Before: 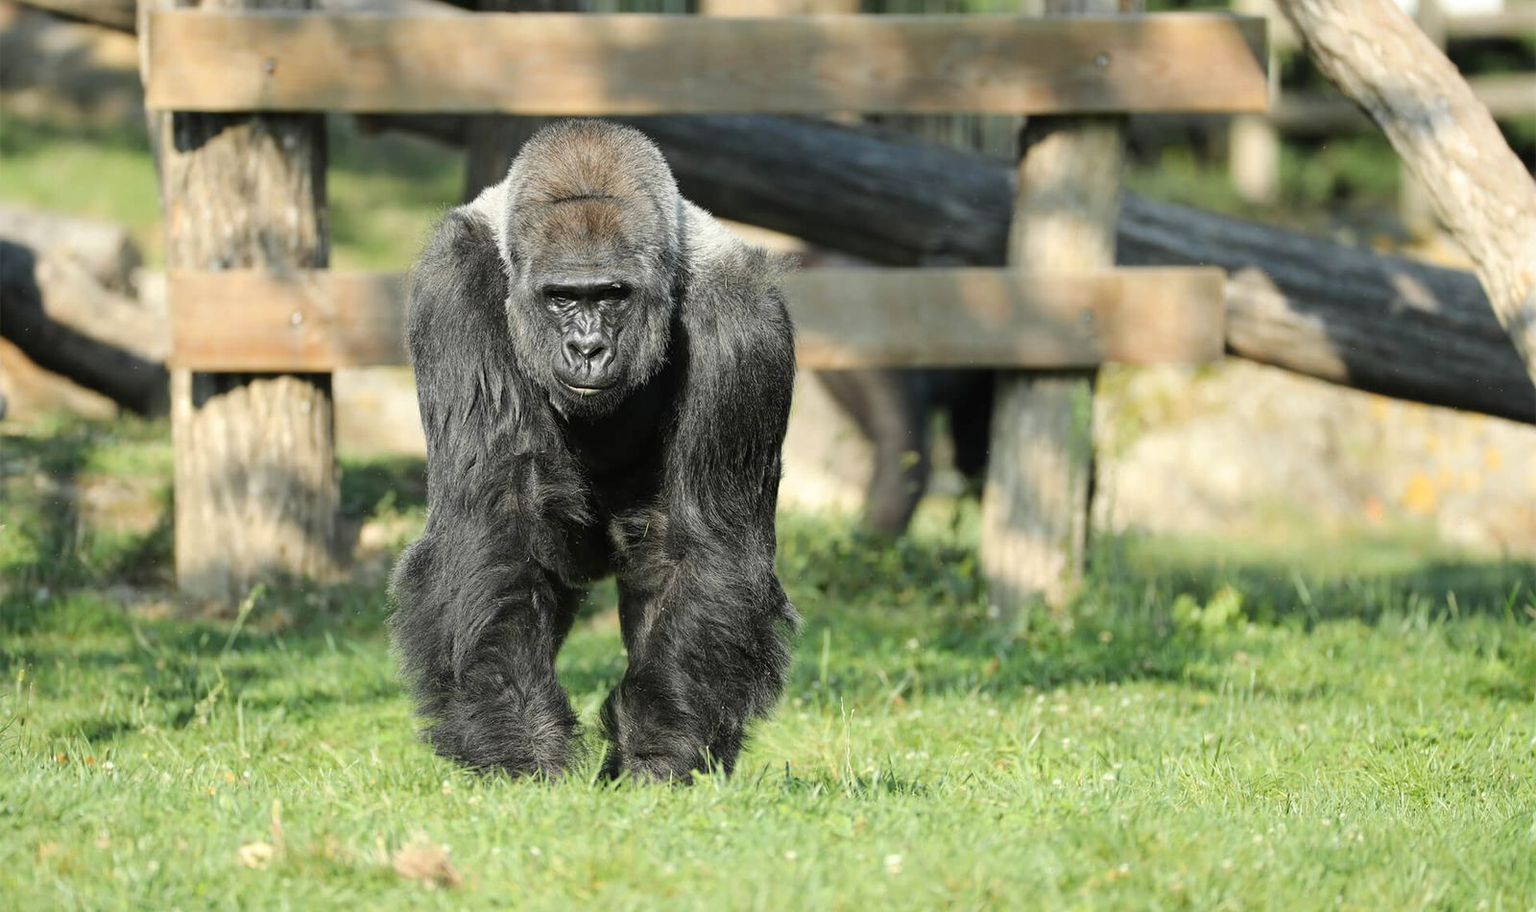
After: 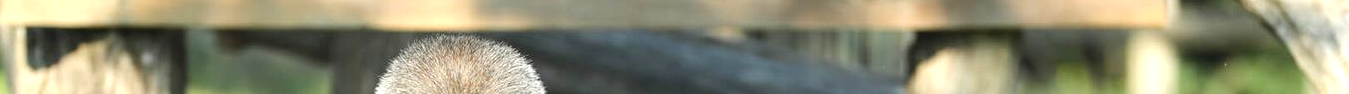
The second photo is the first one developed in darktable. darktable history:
exposure: black level correction 0, exposure 0.7 EV, compensate exposure bias true, compensate highlight preservation false
crop and rotate: left 9.644%, top 9.491%, right 6.021%, bottom 80.509%
tone equalizer: on, module defaults
